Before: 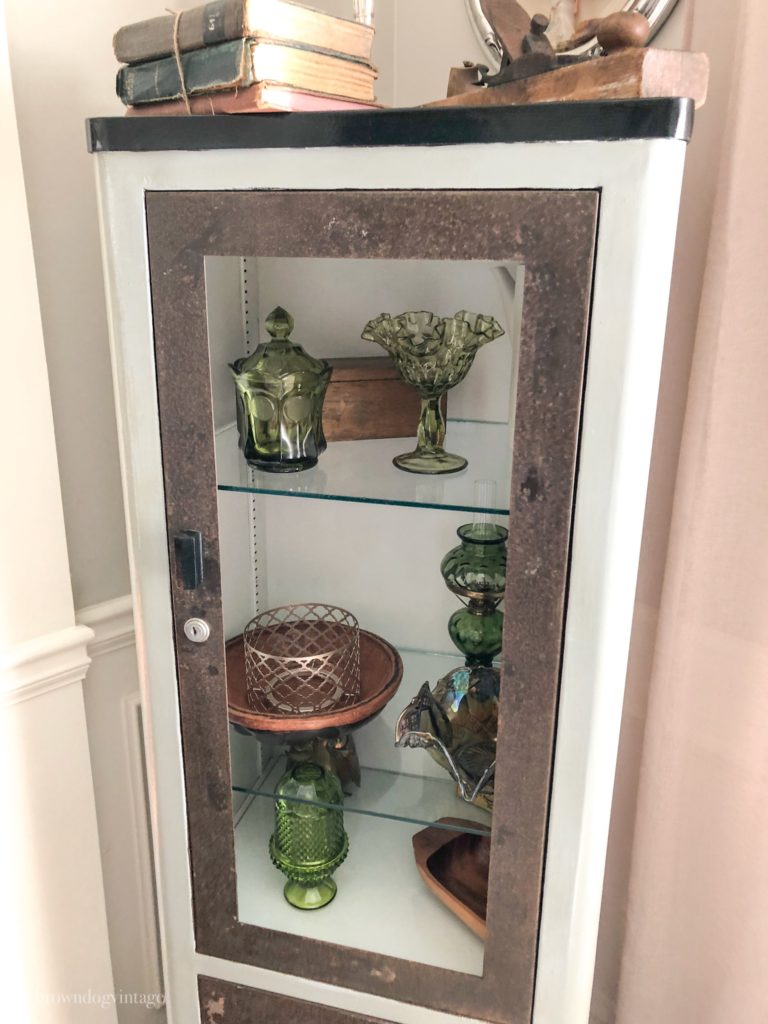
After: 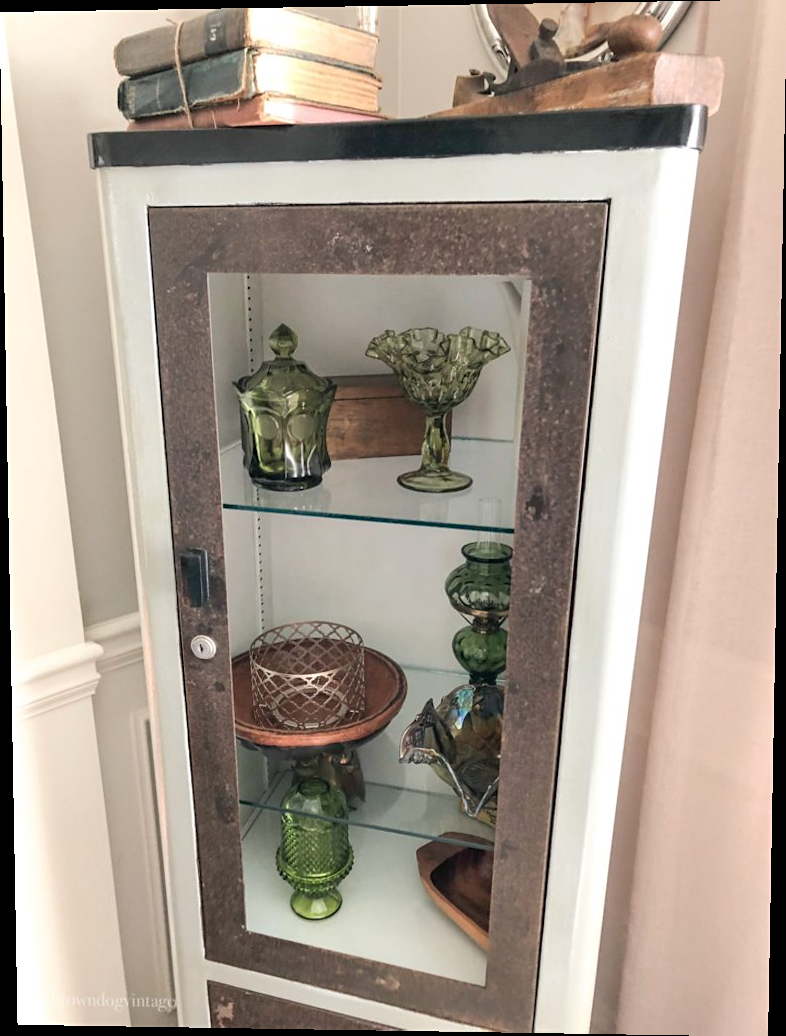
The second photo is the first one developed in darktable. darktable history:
sharpen: amount 0.2
rotate and perspective: lens shift (vertical) 0.048, lens shift (horizontal) -0.024, automatic cropping off
